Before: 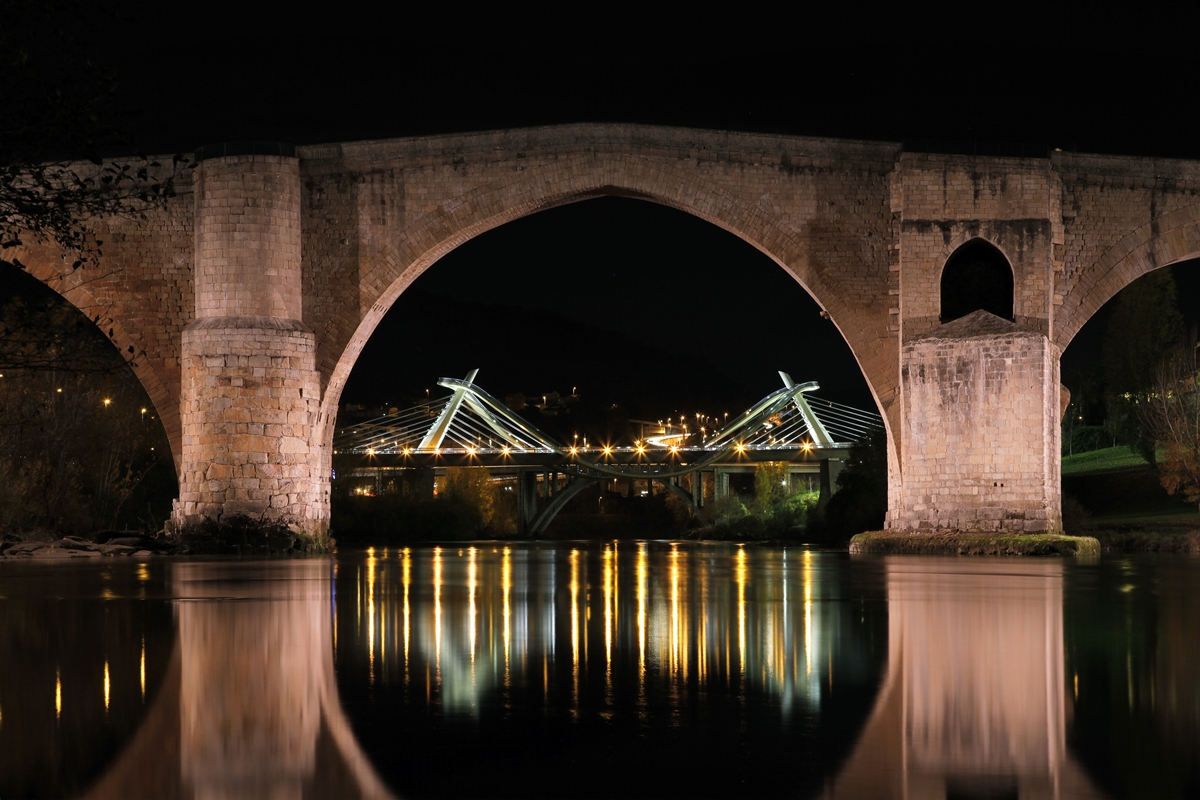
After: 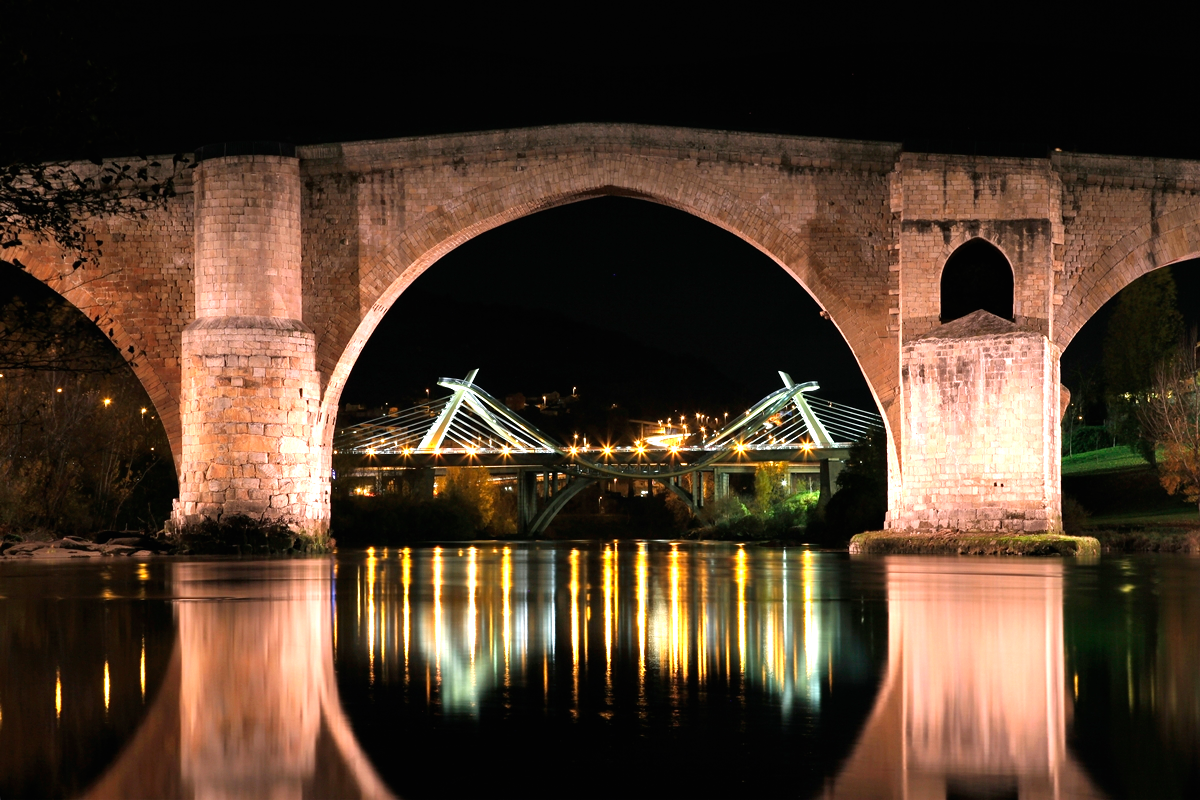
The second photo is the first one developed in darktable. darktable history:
exposure: black level correction 0, exposure 1.2 EV, compensate highlight preservation false
white balance: emerald 1
